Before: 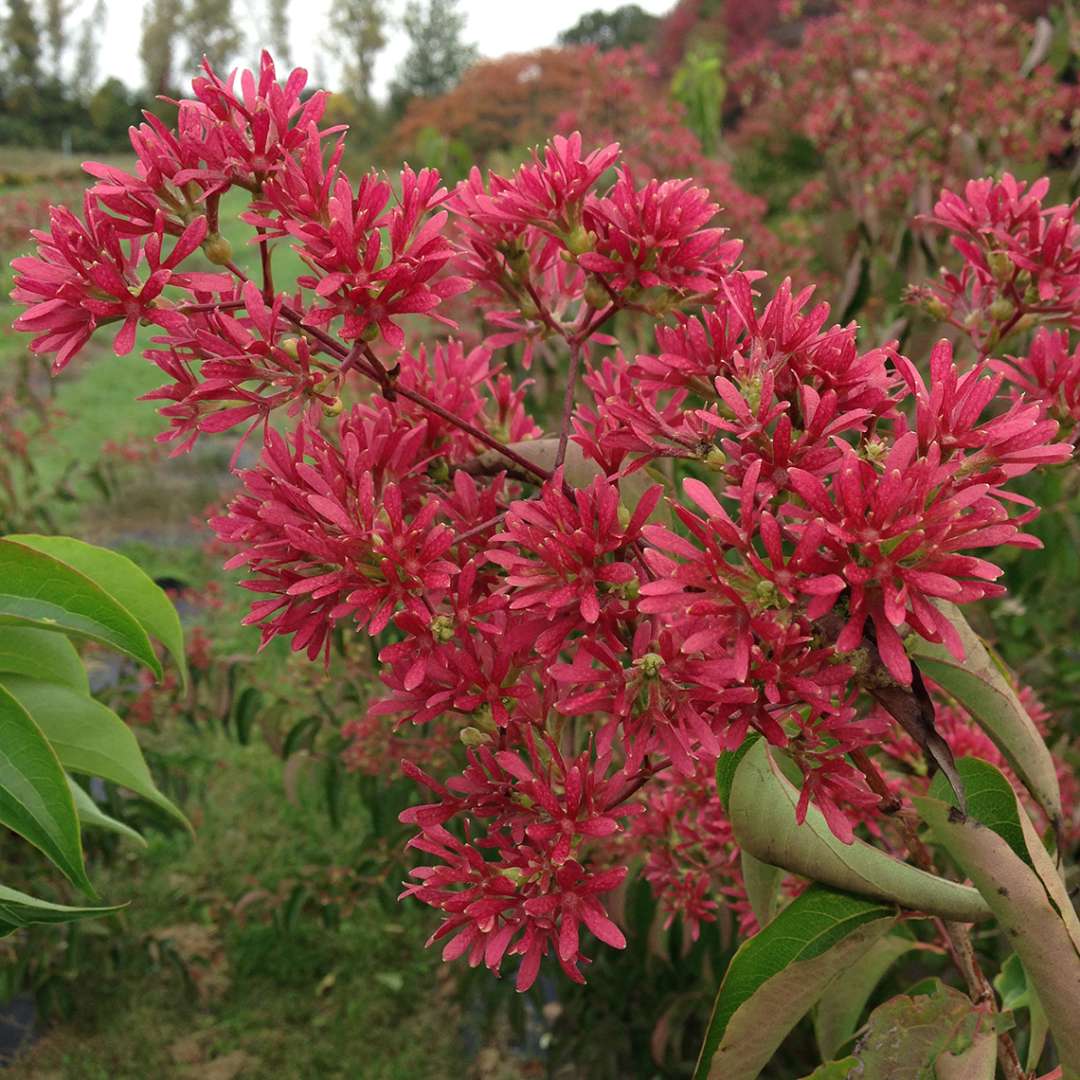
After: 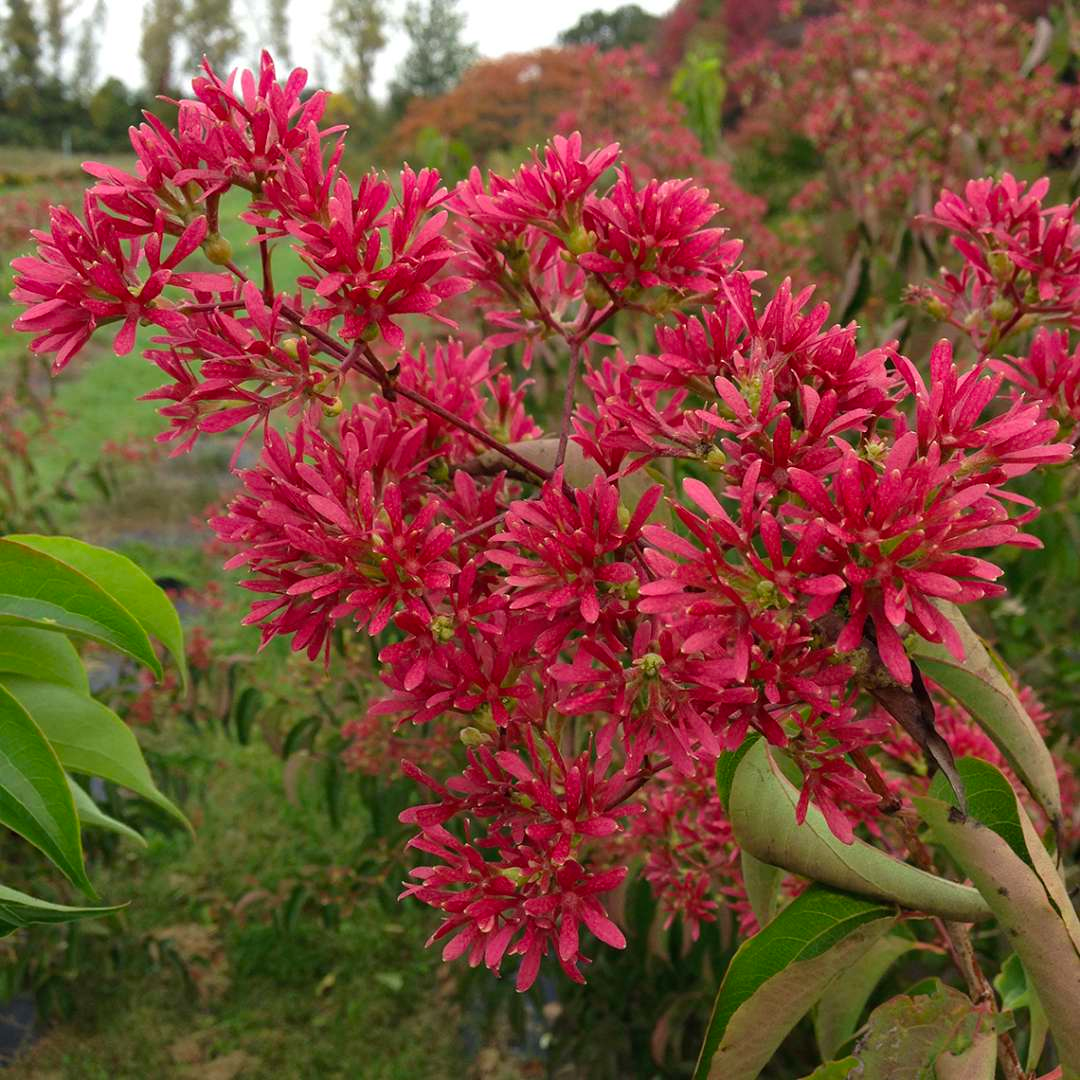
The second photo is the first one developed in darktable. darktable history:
color balance rgb: perceptual saturation grading › global saturation 12.959%, global vibrance 14.643%
